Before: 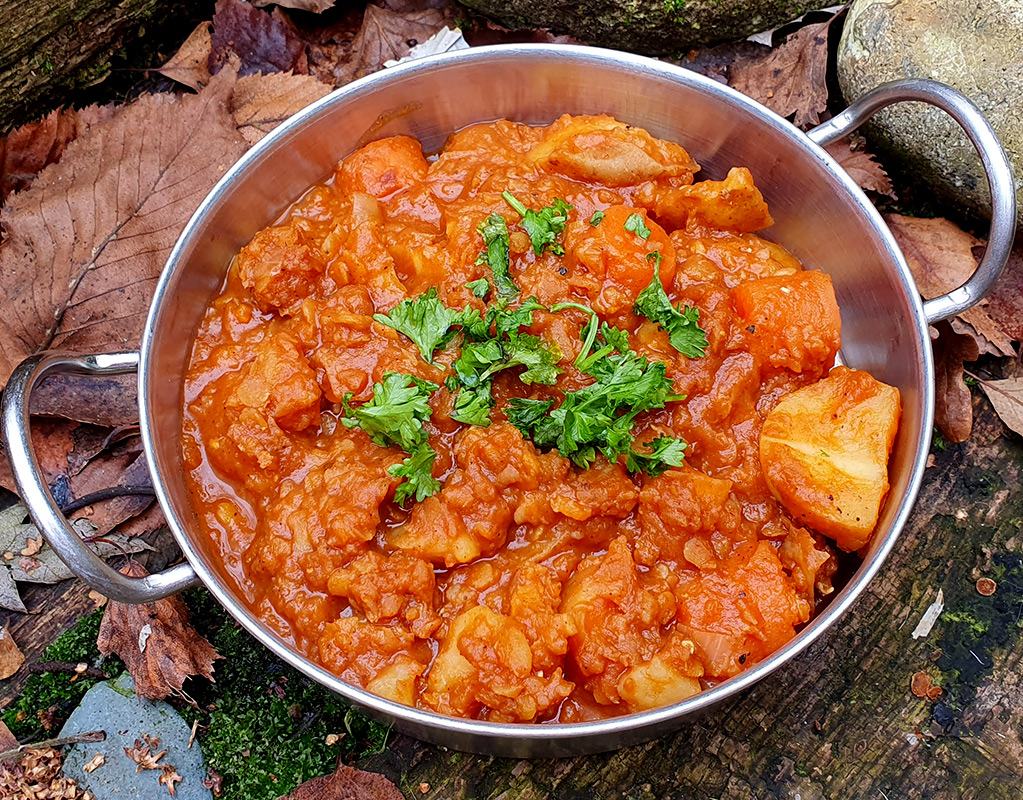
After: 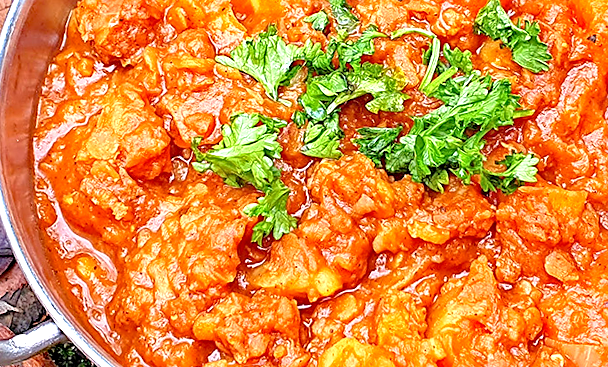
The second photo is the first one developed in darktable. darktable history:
exposure: black level correction 0, exposure 1.975 EV, compensate exposure bias true, compensate highlight preservation false
crop: left 13.312%, top 31.28%, right 24.627%, bottom 15.582%
local contrast: highlights 100%, shadows 100%, detail 120%, midtone range 0.2
sharpen: on, module defaults
haze removal: strength 0.29, distance 0.25, compatibility mode true, adaptive false
rotate and perspective: rotation -5°, crop left 0.05, crop right 0.952, crop top 0.11, crop bottom 0.89
tone equalizer: -8 EV -0.002 EV, -7 EV 0.005 EV, -6 EV -0.008 EV, -5 EV 0.007 EV, -4 EV -0.042 EV, -3 EV -0.233 EV, -2 EV -0.662 EV, -1 EV -0.983 EV, +0 EV -0.969 EV, smoothing diameter 2%, edges refinement/feathering 20, mask exposure compensation -1.57 EV, filter diffusion 5
